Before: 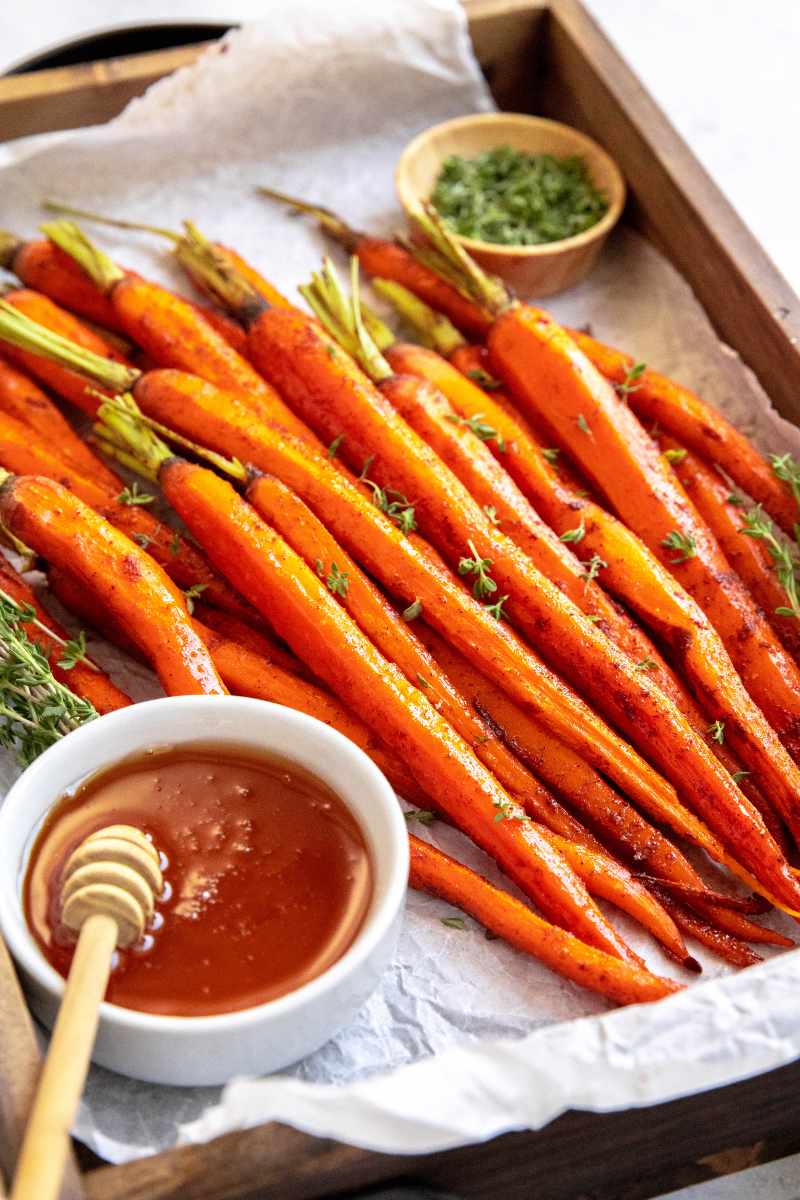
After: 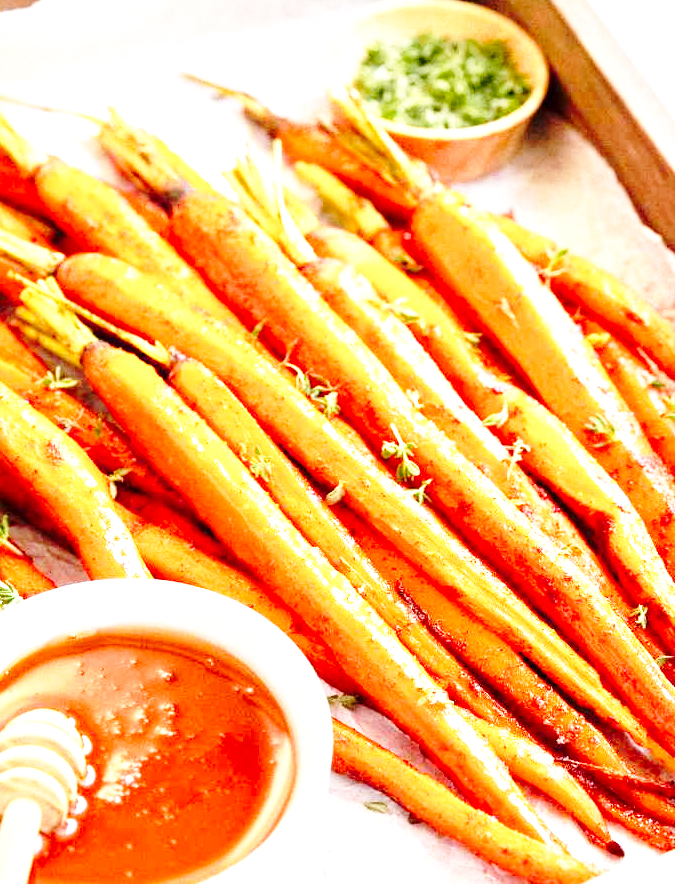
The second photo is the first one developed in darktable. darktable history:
base curve: curves: ch0 [(0, 0) (0.032, 0.037) (0.105, 0.228) (0.435, 0.76) (0.856, 0.983) (1, 1)], preserve colors none
crop and rotate: left 9.706%, top 9.722%, right 5.867%, bottom 16.581%
exposure: black level correction 0.001, exposure 1.13 EV, compensate highlight preservation false
